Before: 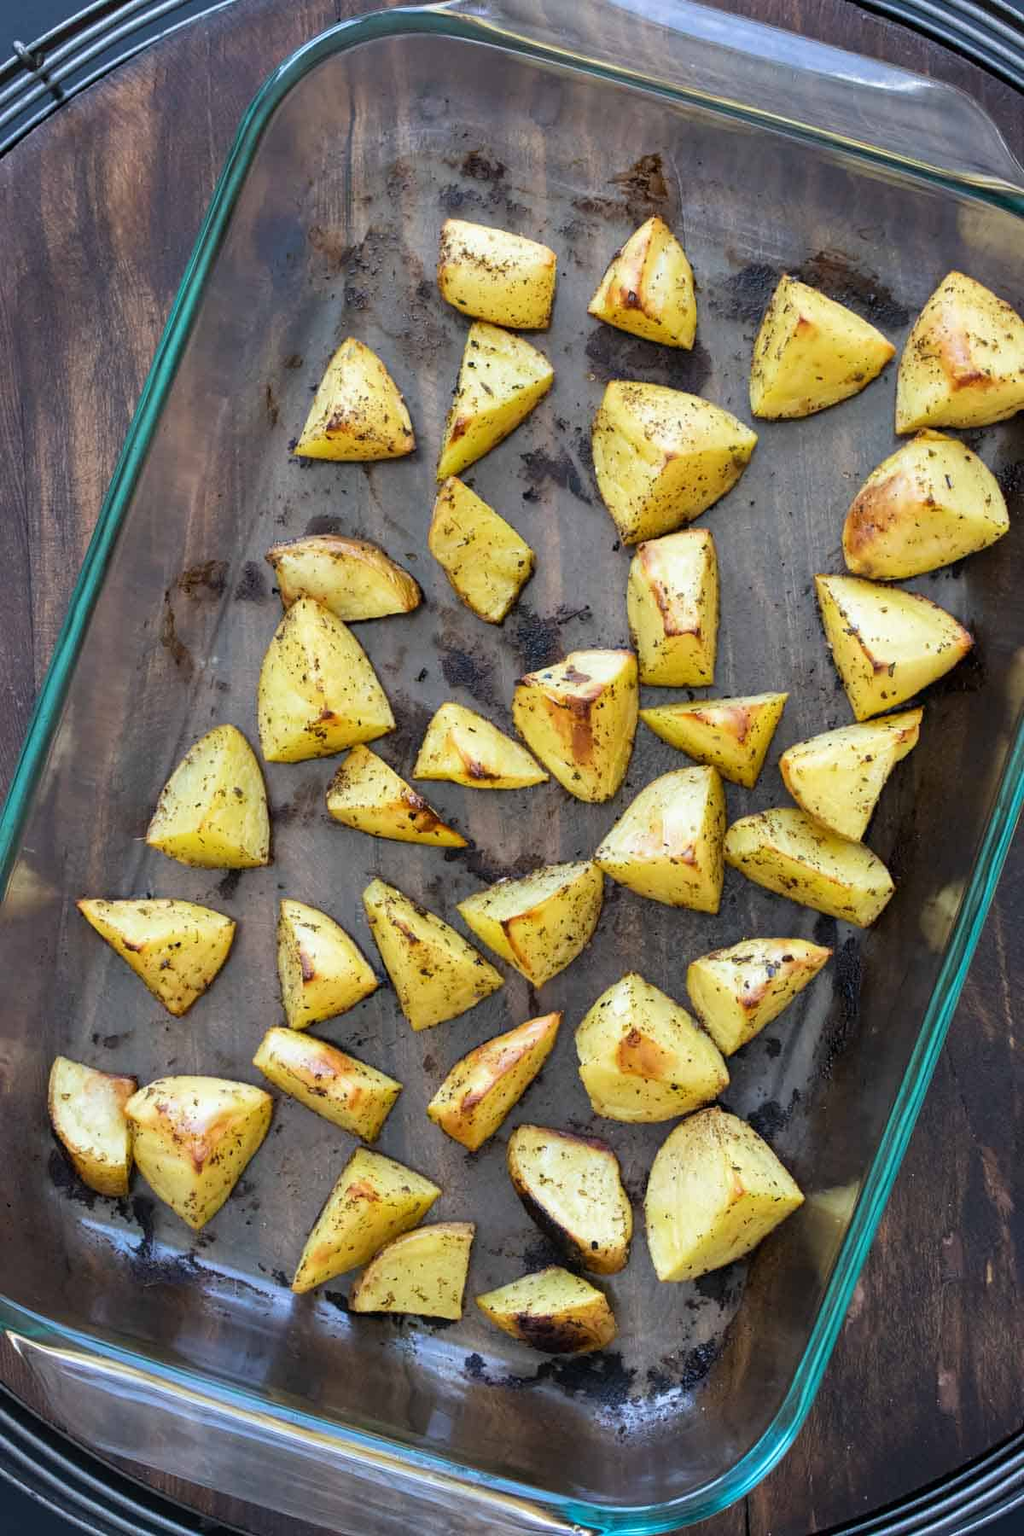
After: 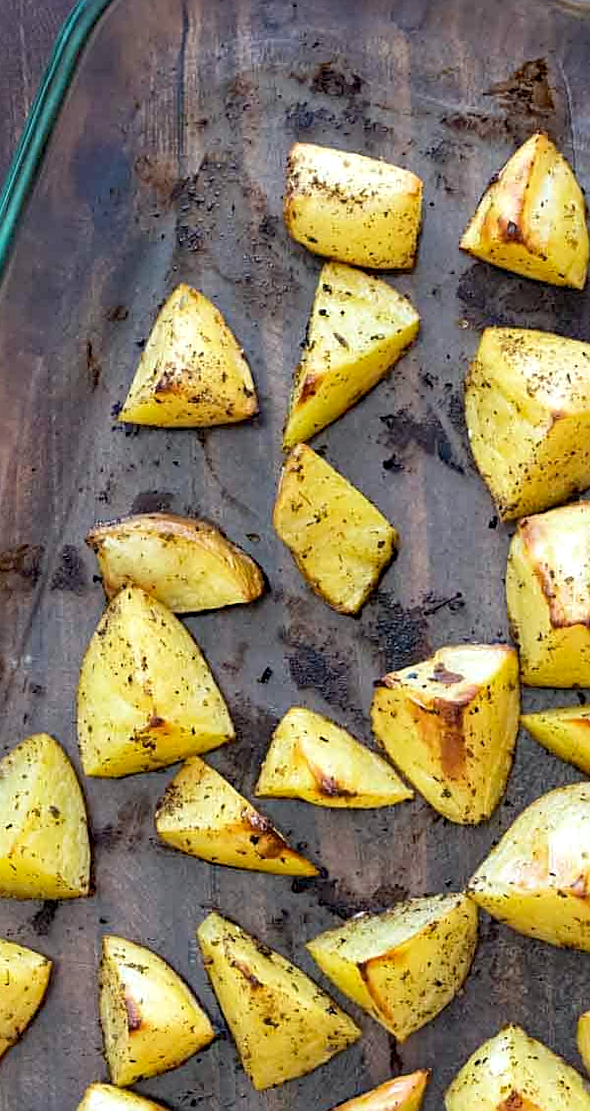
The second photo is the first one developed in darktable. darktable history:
sharpen: on, module defaults
exposure: exposure 0.127 EV, compensate highlight preservation false
rotate and perspective: lens shift (horizontal) -0.055, automatic cropping off
haze removal: strength 0.29, distance 0.25, compatibility mode true, adaptive false
crop: left 17.835%, top 7.675%, right 32.881%, bottom 32.213%
base curve: preserve colors none
